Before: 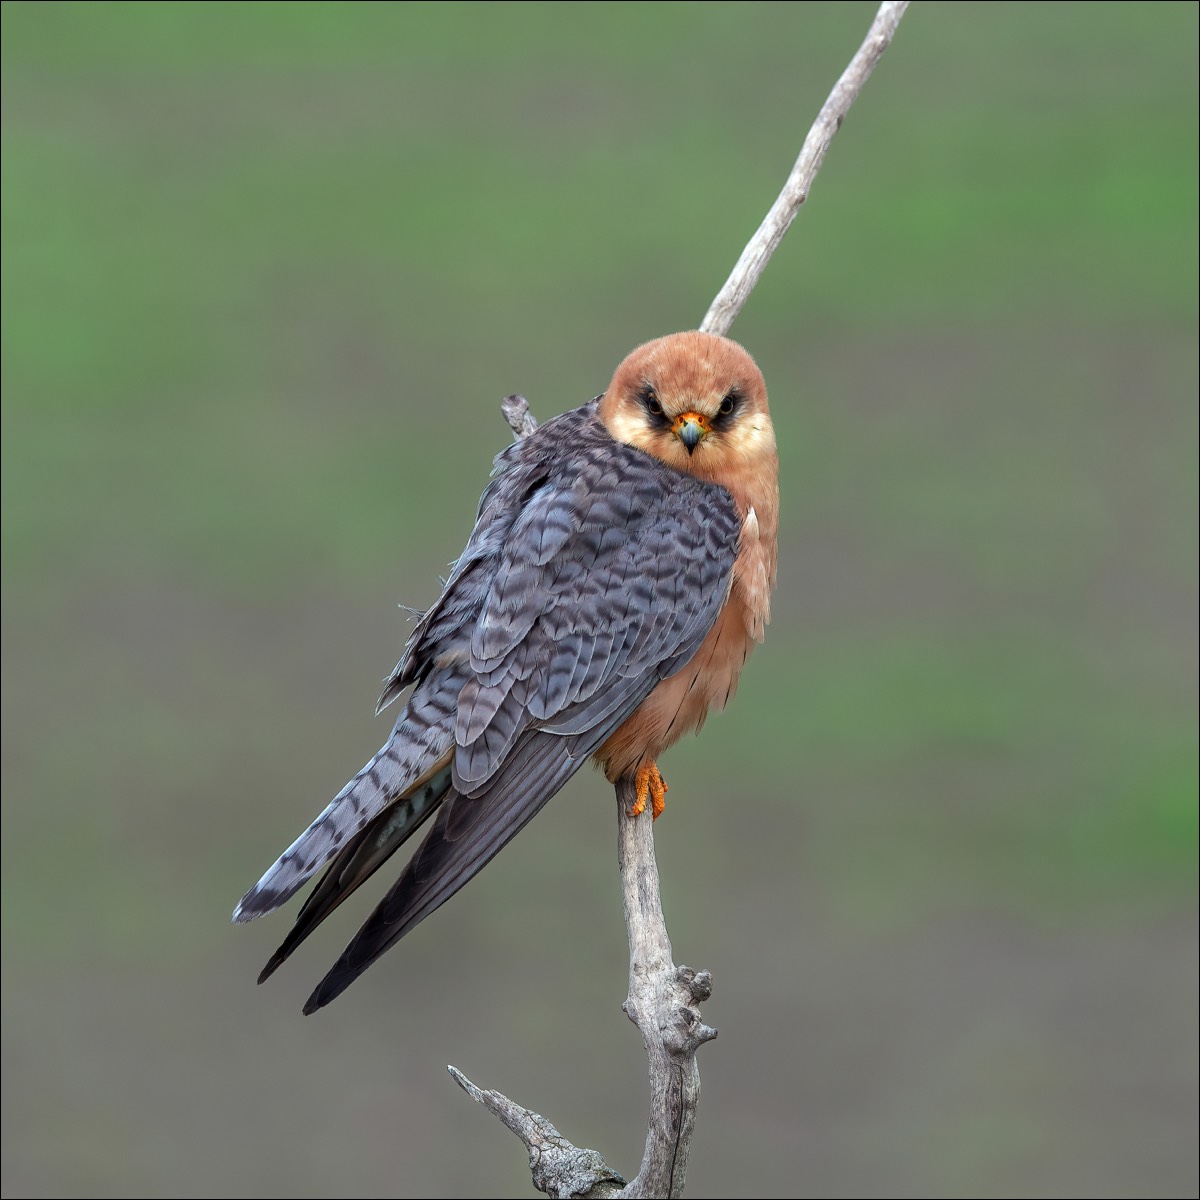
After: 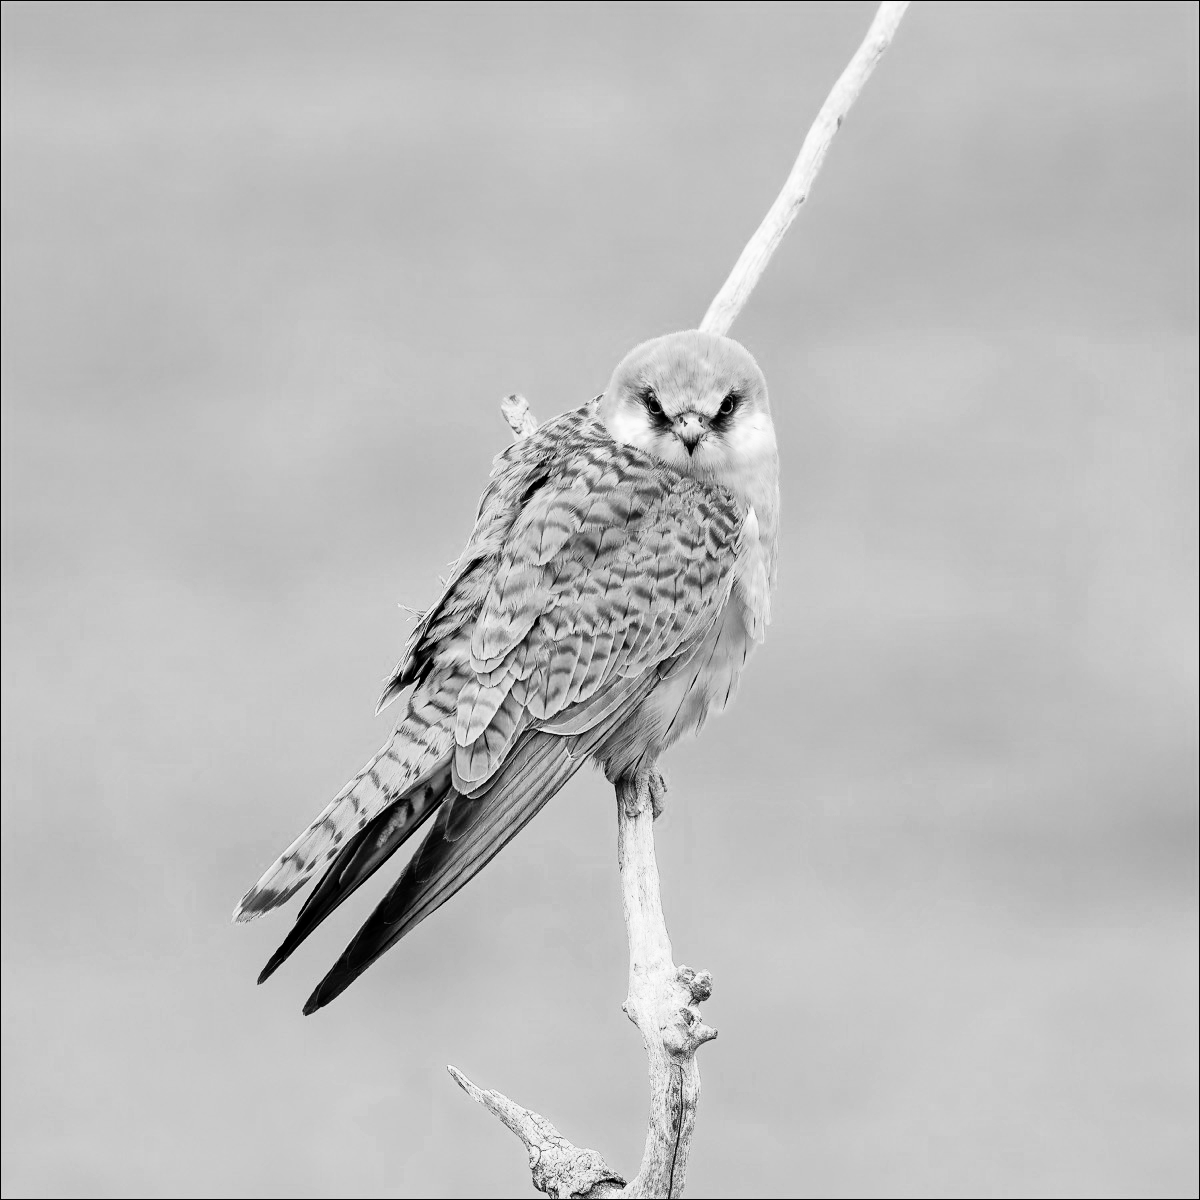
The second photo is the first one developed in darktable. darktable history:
color balance rgb: shadows lift › chroma 1%, shadows lift › hue 113°, highlights gain › chroma 0.2%, highlights gain › hue 333°, perceptual saturation grading › global saturation 20%, perceptual saturation grading › highlights -50%, perceptual saturation grading › shadows 25%, contrast -10%
color zones: curves: ch0 [(0, 0.5) (0.125, 0.4) (0.25, 0.5) (0.375, 0.4) (0.5, 0.4) (0.625, 0.35) (0.75, 0.35) (0.875, 0.5)]; ch1 [(0, 0.35) (0.125, 0.45) (0.25, 0.35) (0.375, 0.35) (0.5, 0.35) (0.625, 0.35) (0.75, 0.45) (0.875, 0.35)]; ch2 [(0, 0.6) (0.125, 0.5) (0.25, 0.5) (0.375, 0.6) (0.5, 0.6) (0.625, 0.5) (0.75, 0.5) (0.875, 0.5)]
monochrome: on, module defaults
rgb curve: curves: ch0 [(0, 0) (0.21, 0.15) (0.24, 0.21) (0.5, 0.75) (0.75, 0.96) (0.89, 0.99) (1, 1)]; ch1 [(0, 0.02) (0.21, 0.13) (0.25, 0.2) (0.5, 0.67) (0.75, 0.9) (0.89, 0.97) (1, 1)]; ch2 [(0, 0.02) (0.21, 0.13) (0.25, 0.2) (0.5, 0.67) (0.75, 0.9) (0.89, 0.97) (1, 1)], compensate middle gray true | blend: blend mode normal, opacity 90%; mask: uniform (no mask)
